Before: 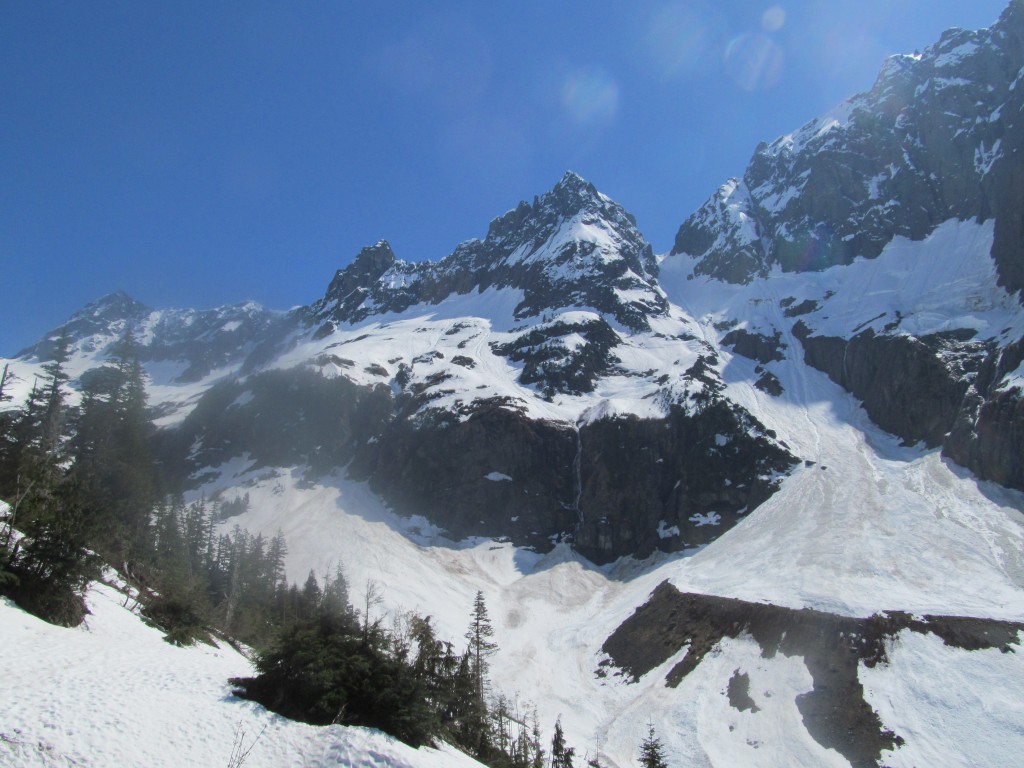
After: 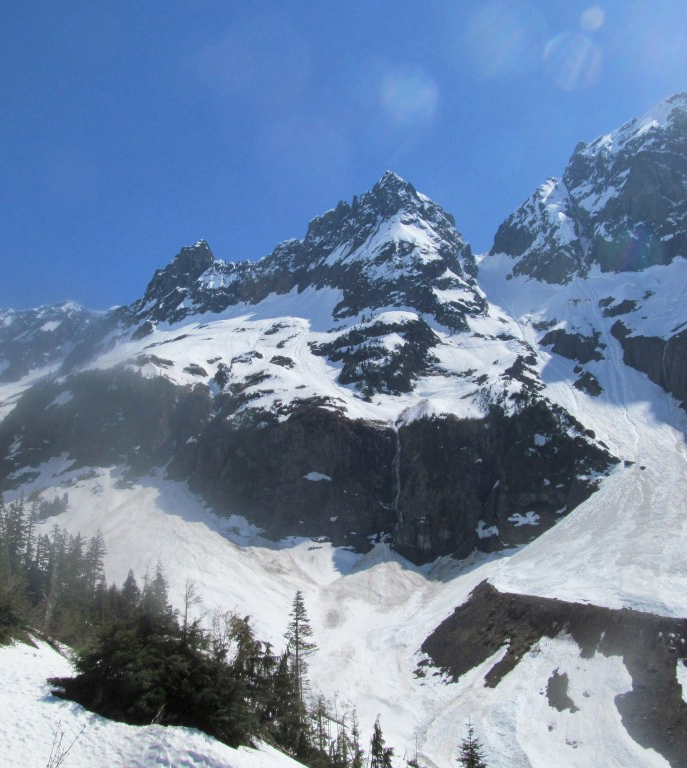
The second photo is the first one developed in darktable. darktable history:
crop and rotate: left 17.707%, right 15.184%
exposure: black level correction 0.001, exposure 0.144 EV, compensate highlight preservation false
local contrast: mode bilateral grid, contrast 20, coarseness 50, detail 119%, midtone range 0.2
